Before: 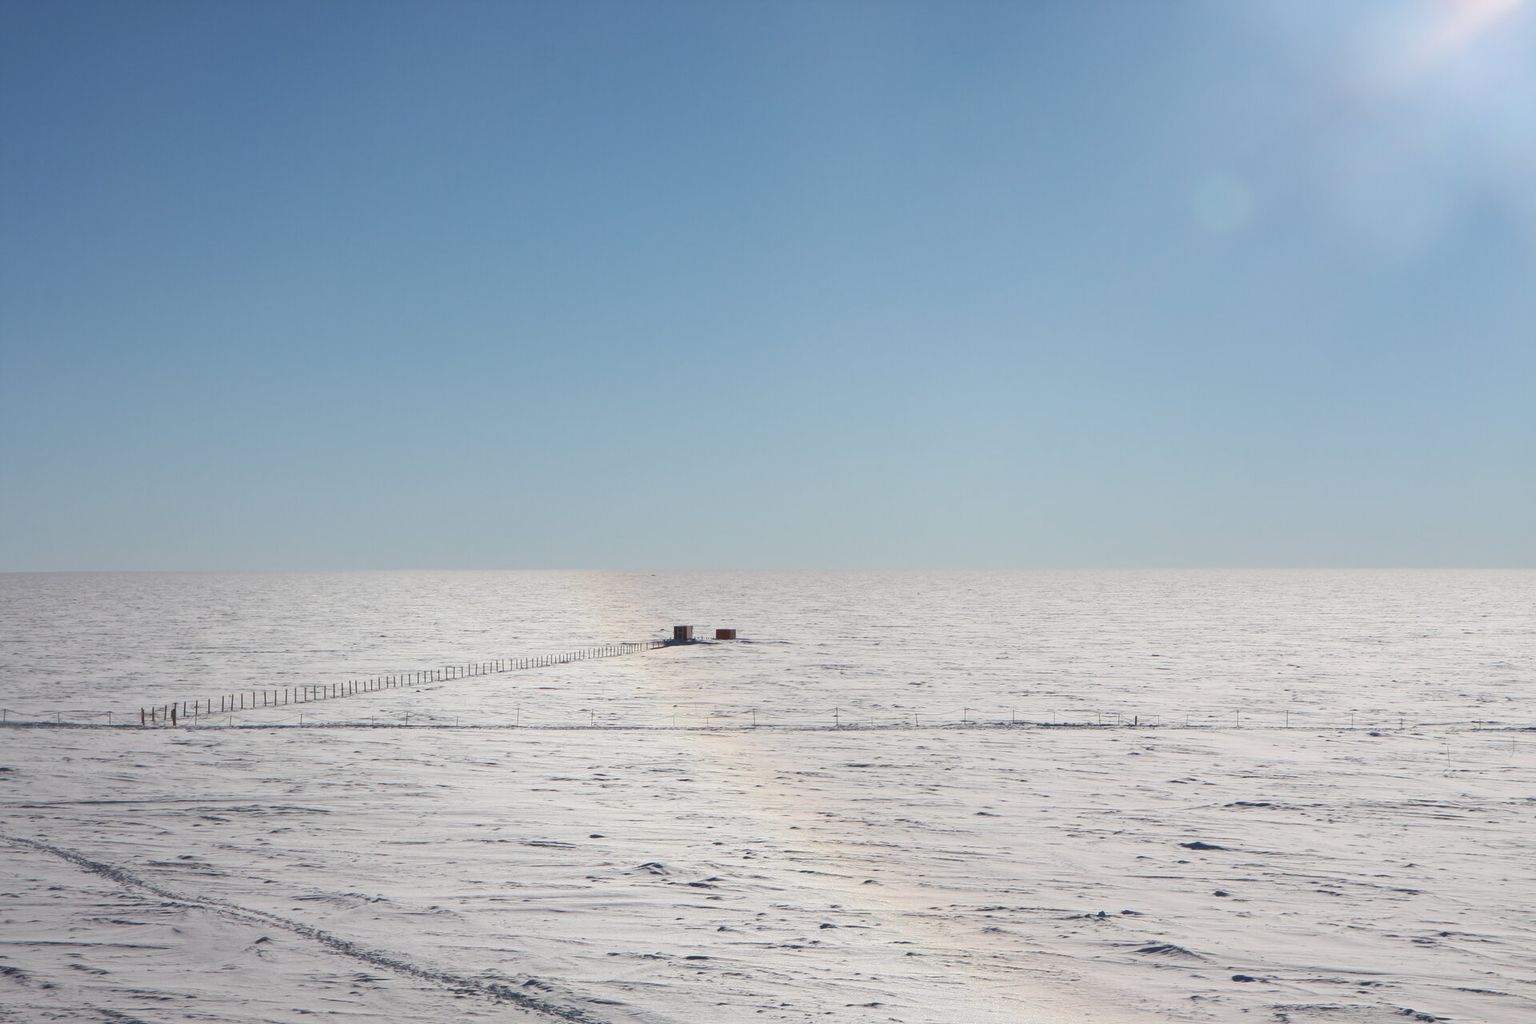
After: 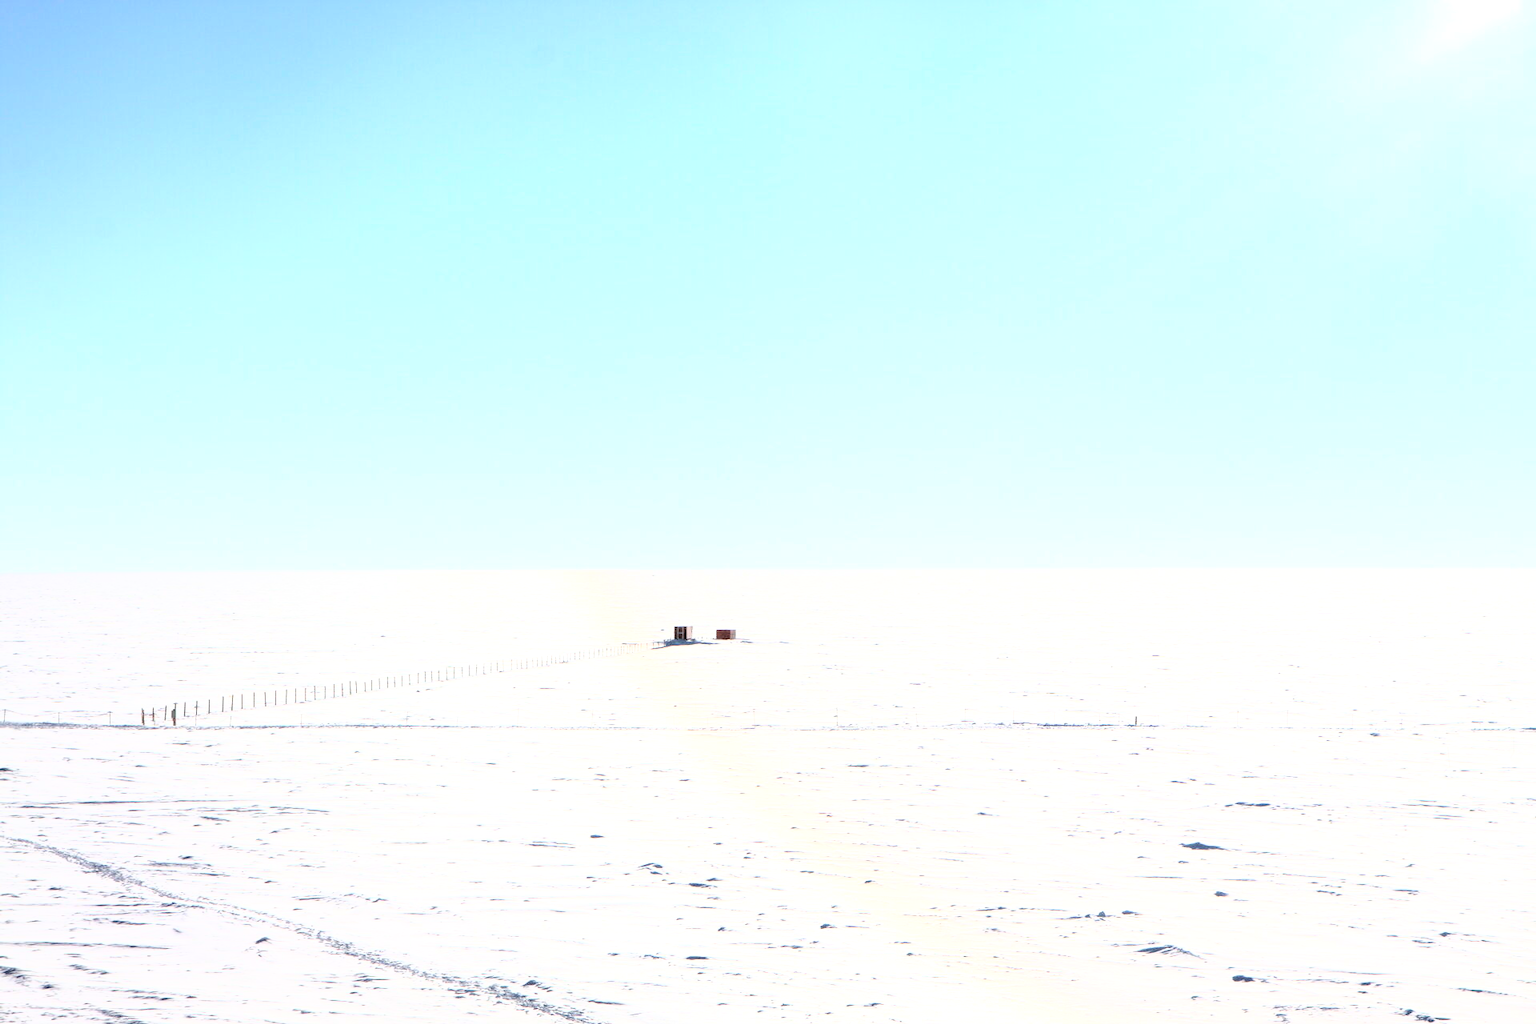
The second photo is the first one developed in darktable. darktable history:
exposure: black level correction 0, exposure 0.899 EV, compensate highlight preservation false
base curve: curves: ch0 [(0, 0) (0.028, 0.03) (0.121, 0.232) (0.46, 0.748) (0.859, 0.968) (1, 1)]
tone curve: curves: ch0 [(0, 0) (0.003, 0) (0.011, 0.001) (0.025, 0.001) (0.044, 0.003) (0.069, 0.009) (0.1, 0.018) (0.136, 0.032) (0.177, 0.074) (0.224, 0.13) (0.277, 0.218) (0.335, 0.321) (0.399, 0.425) (0.468, 0.523) (0.543, 0.617) (0.623, 0.708) (0.709, 0.789) (0.801, 0.873) (0.898, 0.967) (1, 1)], color space Lab, independent channels, preserve colors none
